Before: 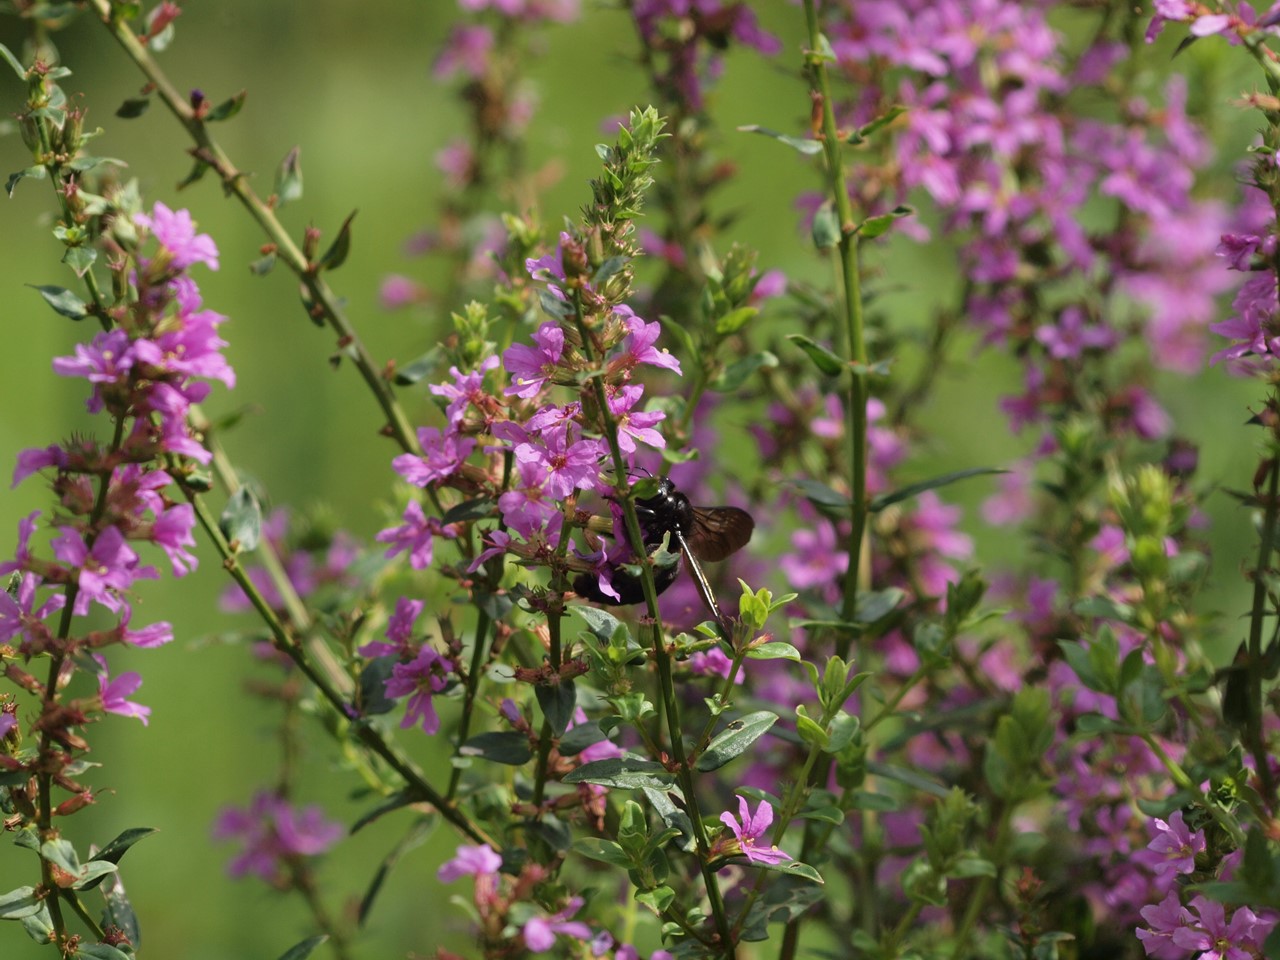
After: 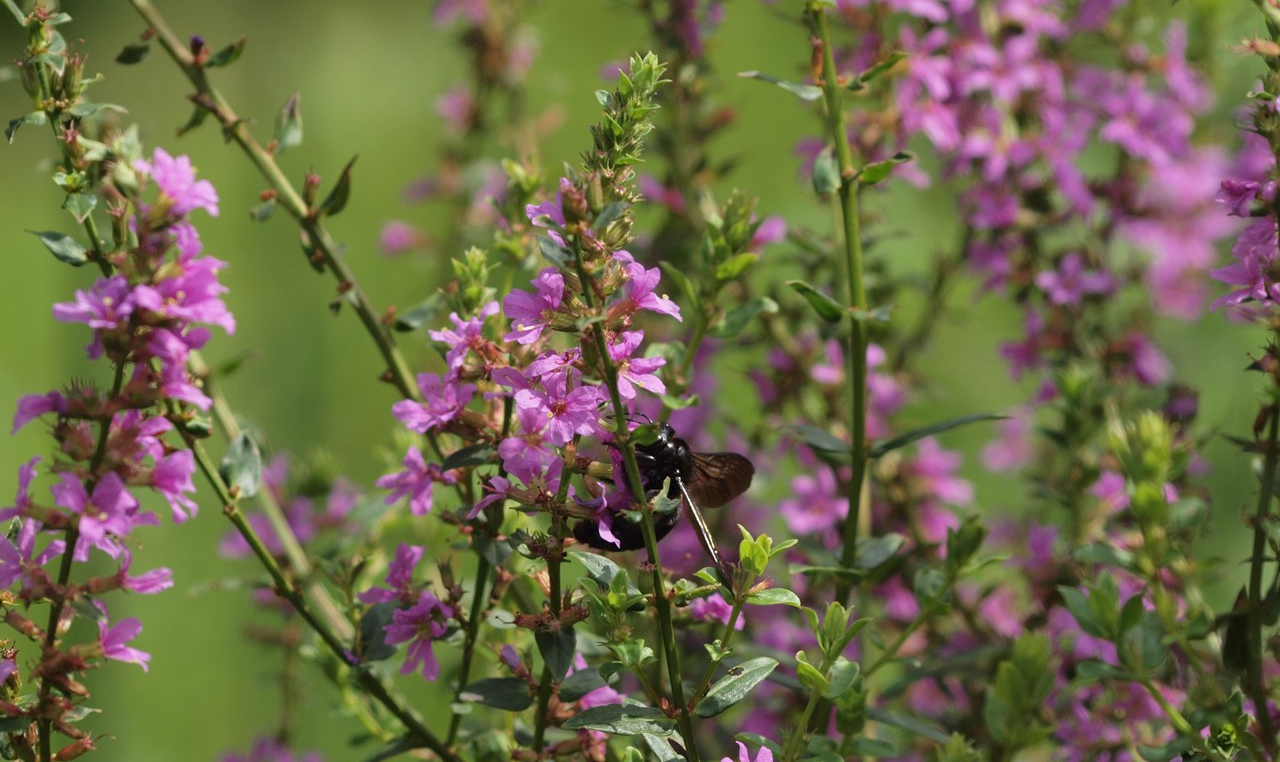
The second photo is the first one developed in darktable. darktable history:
crop and rotate: top 5.667%, bottom 14.937%
white balance: emerald 1
